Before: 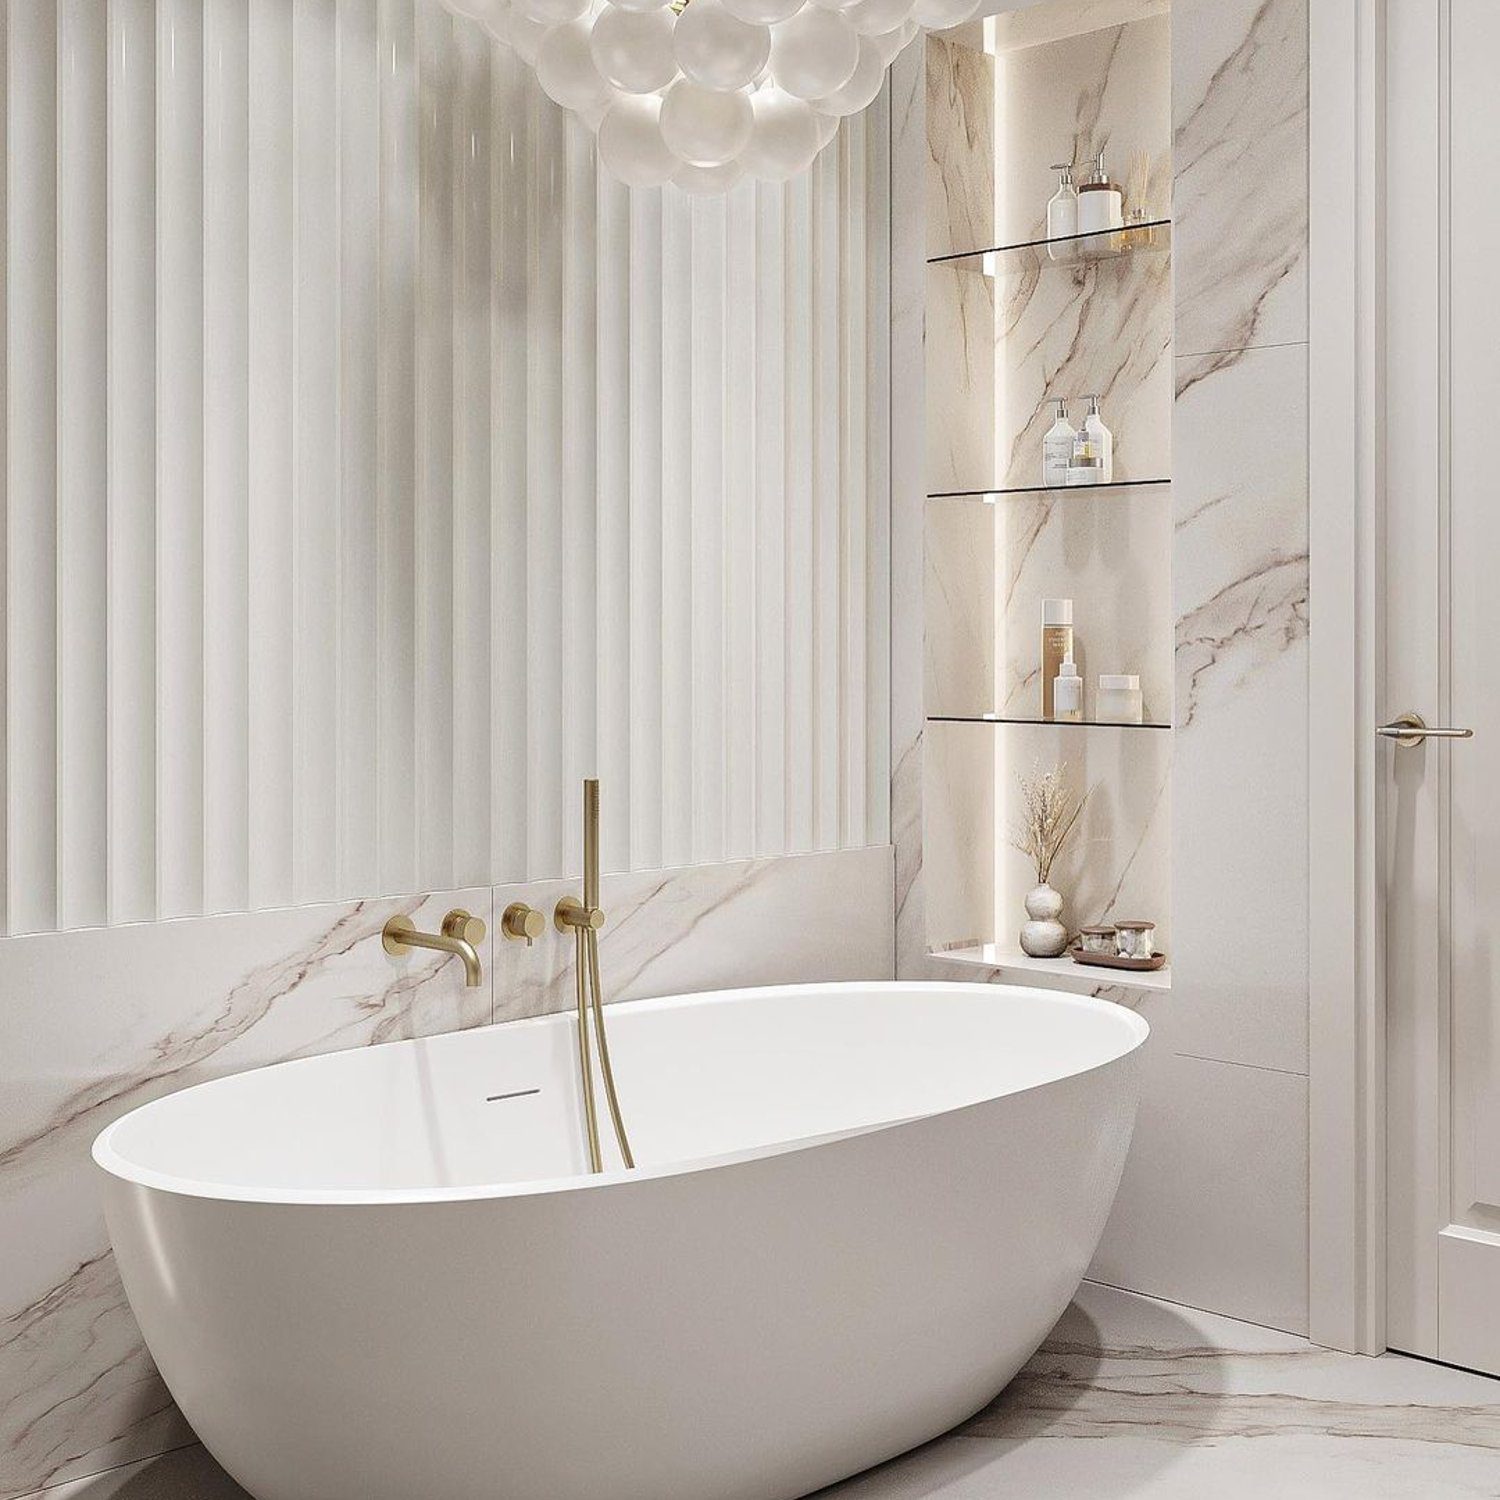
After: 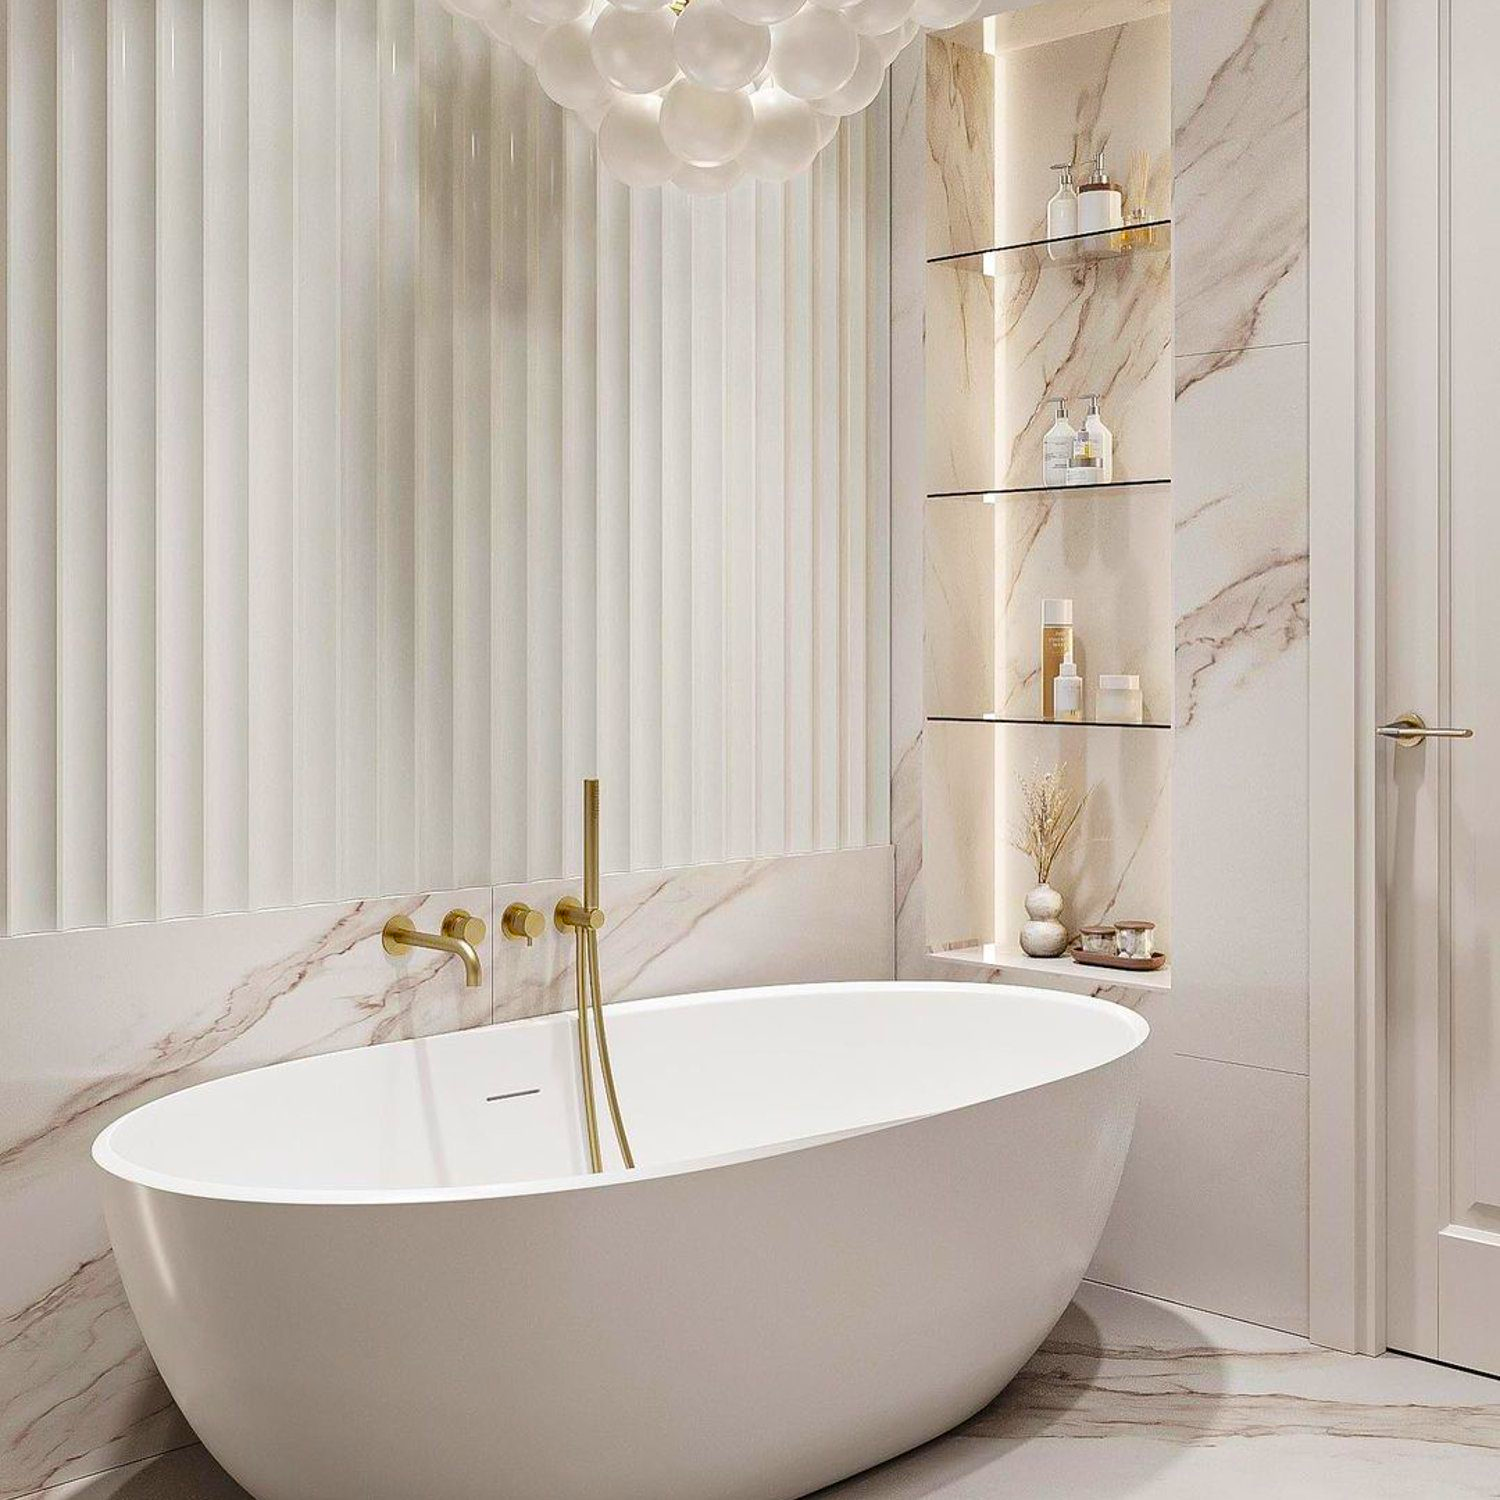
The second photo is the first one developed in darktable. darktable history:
color balance rgb: perceptual saturation grading › global saturation 36.717%, global vibrance 14.843%
